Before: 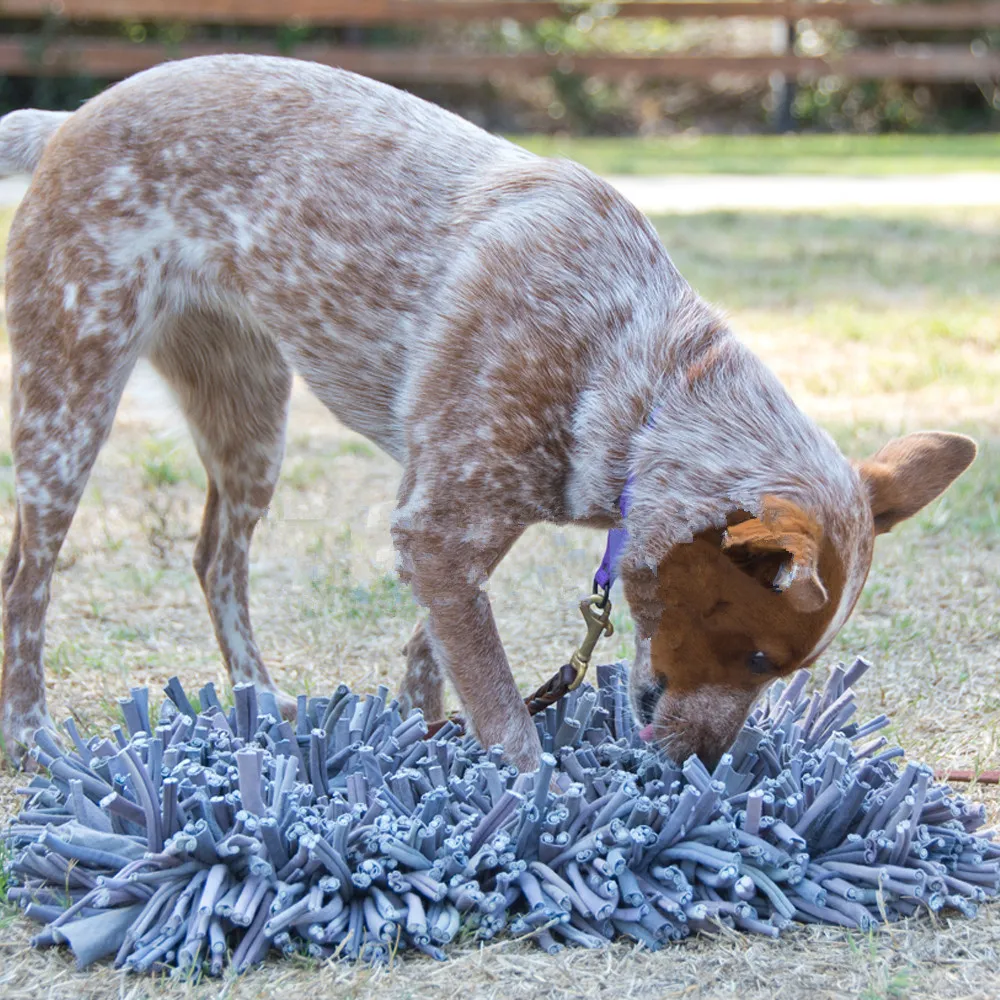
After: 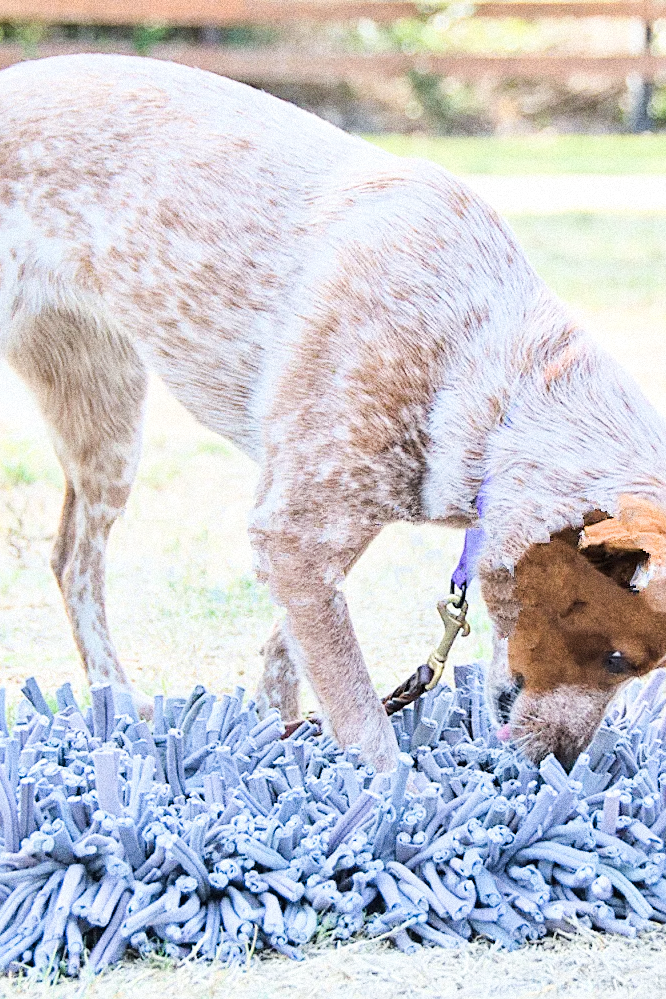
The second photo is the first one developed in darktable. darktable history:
crop and rotate: left 14.385%, right 18.948%
tone equalizer: -8 EV -0.75 EV, -7 EV -0.7 EV, -6 EV -0.6 EV, -5 EV -0.4 EV, -3 EV 0.4 EV, -2 EV 0.6 EV, -1 EV 0.7 EV, +0 EV 0.75 EV, edges refinement/feathering 500, mask exposure compensation -1.57 EV, preserve details no
sharpen: on, module defaults
exposure: black level correction 0, exposure 1.379 EV, compensate exposure bias true, compensate highlight preservation false
filmic rgb: black relative exposure -7.65 EV, white relative exposure 4.56 EV, hardness 3.61, contrast 1.05
grain: coarseness 14.49 ISO, strength 48.04%, mid-tones bias 35%
